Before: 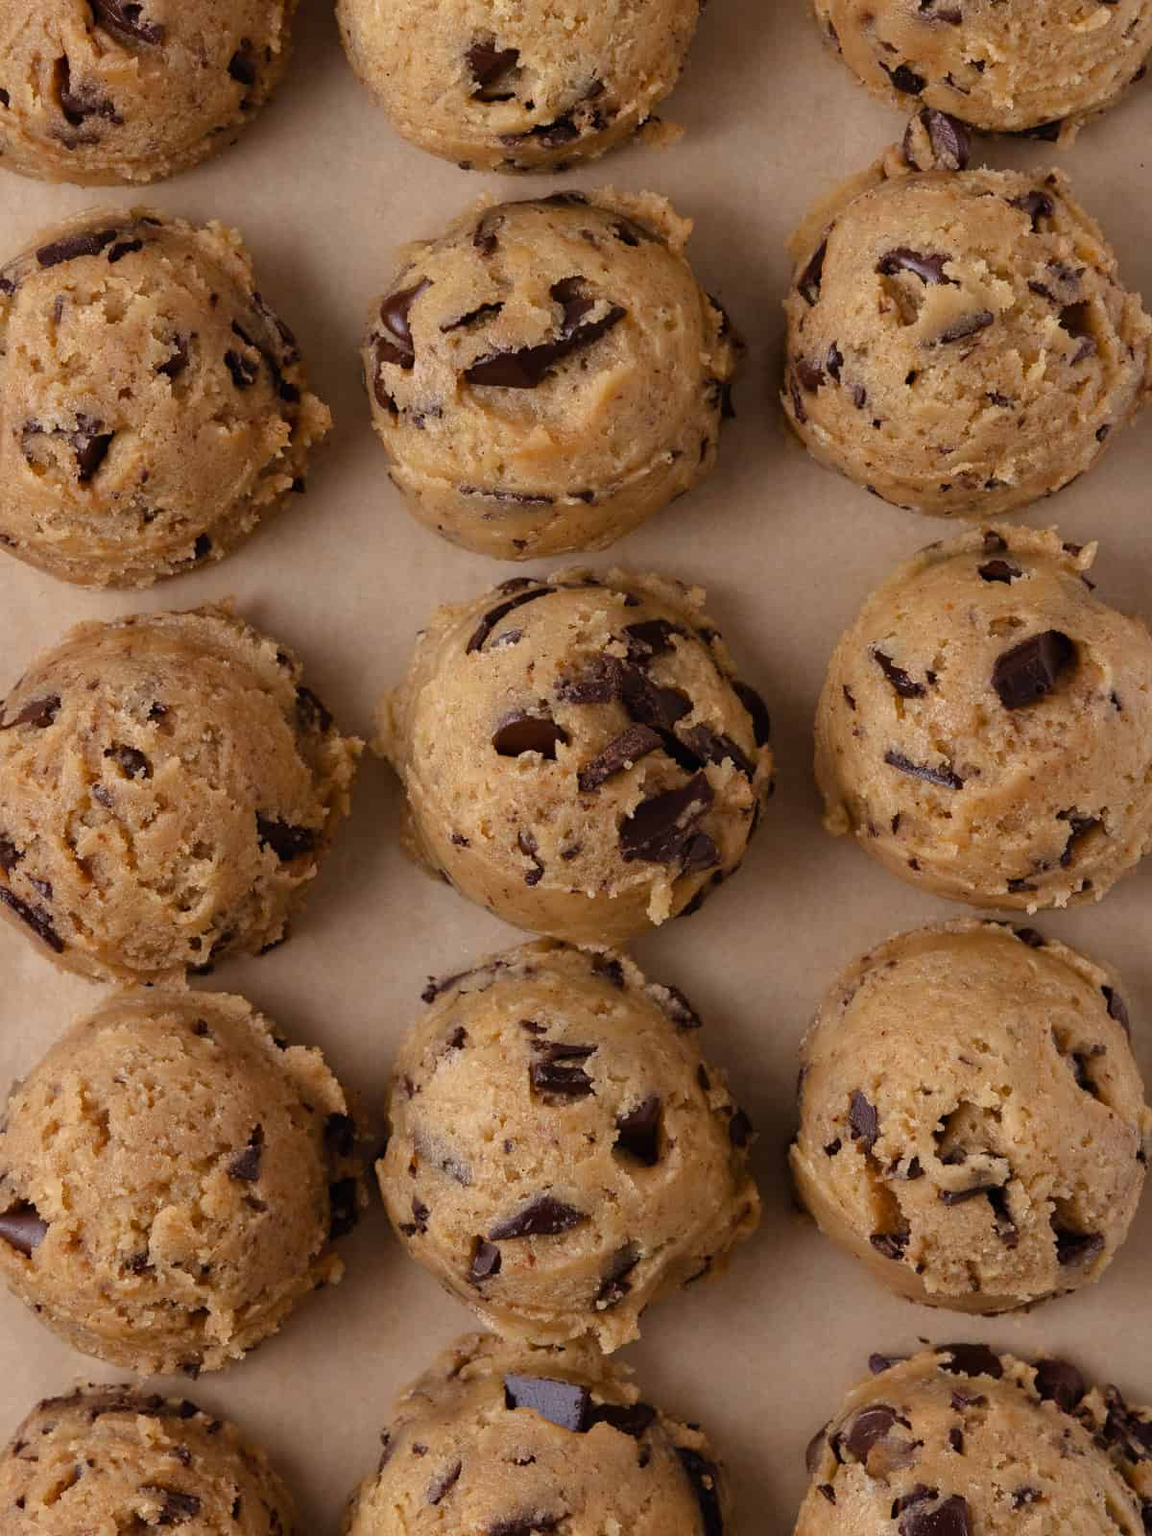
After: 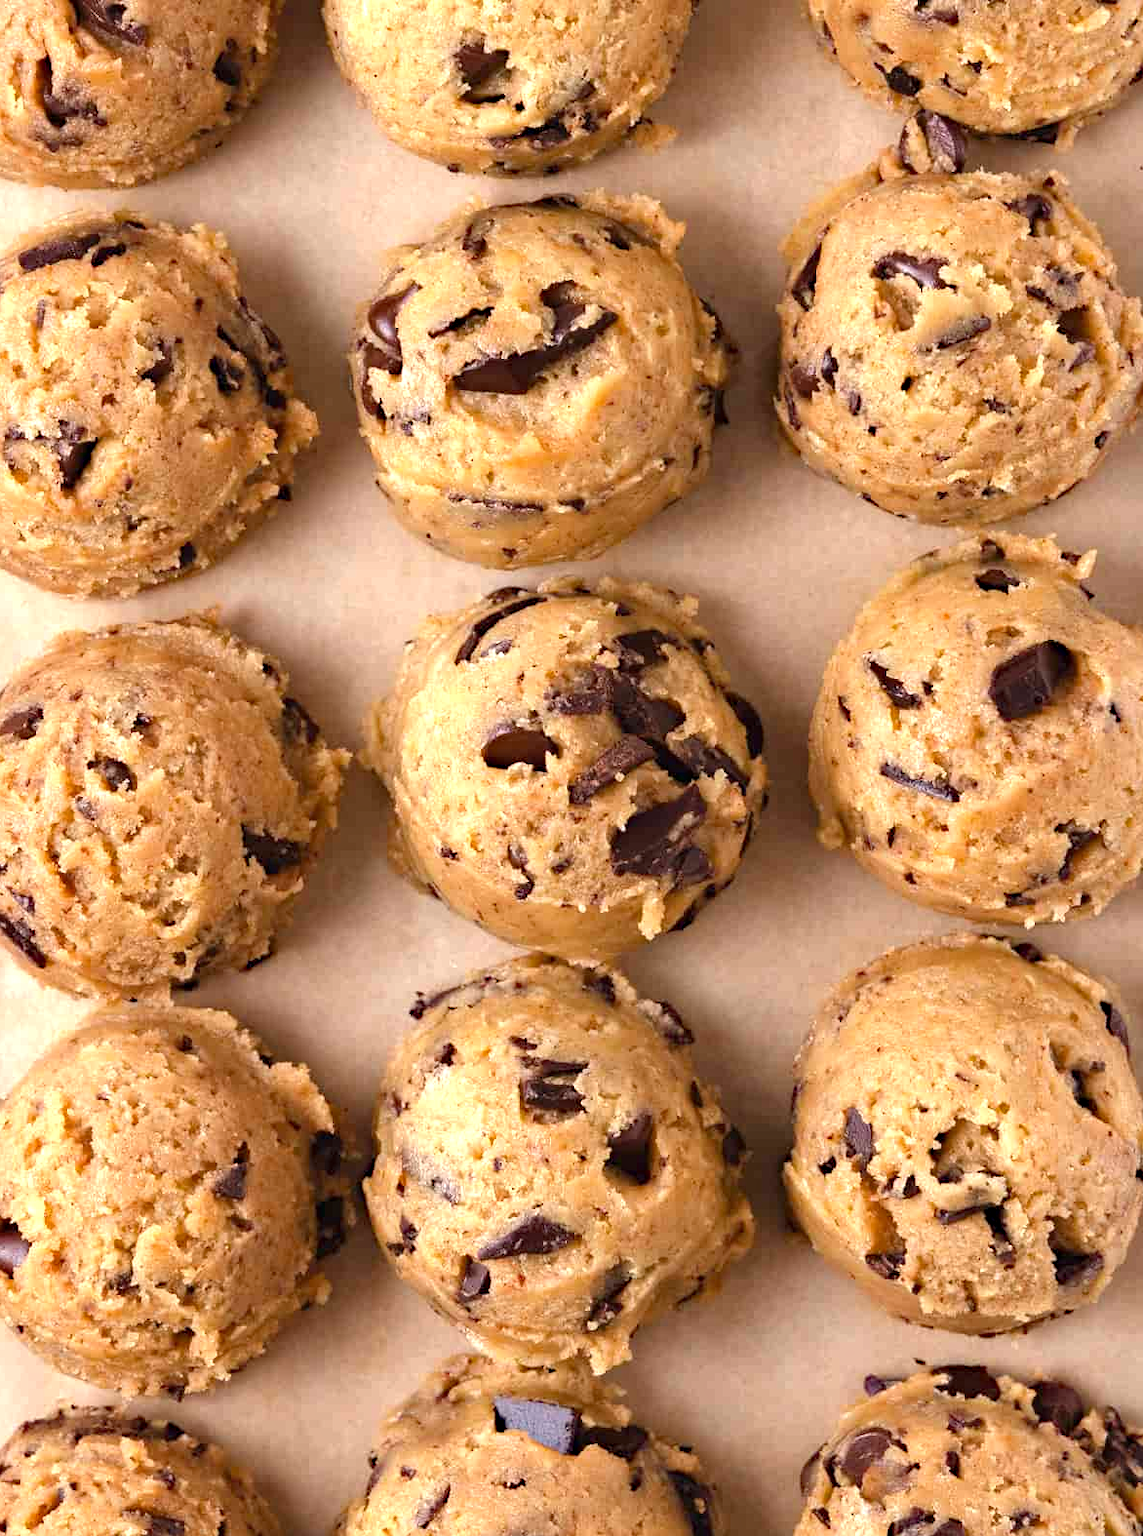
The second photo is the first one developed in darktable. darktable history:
exposure: black level correction 0, exposure 1.291 EV, compensate exposure bias true, compensate highlight preservation false
crop and rotate: left 1.599%, right 0.591%, bottom 1.532%
haze removal: compatibility mode true, adaptive false
